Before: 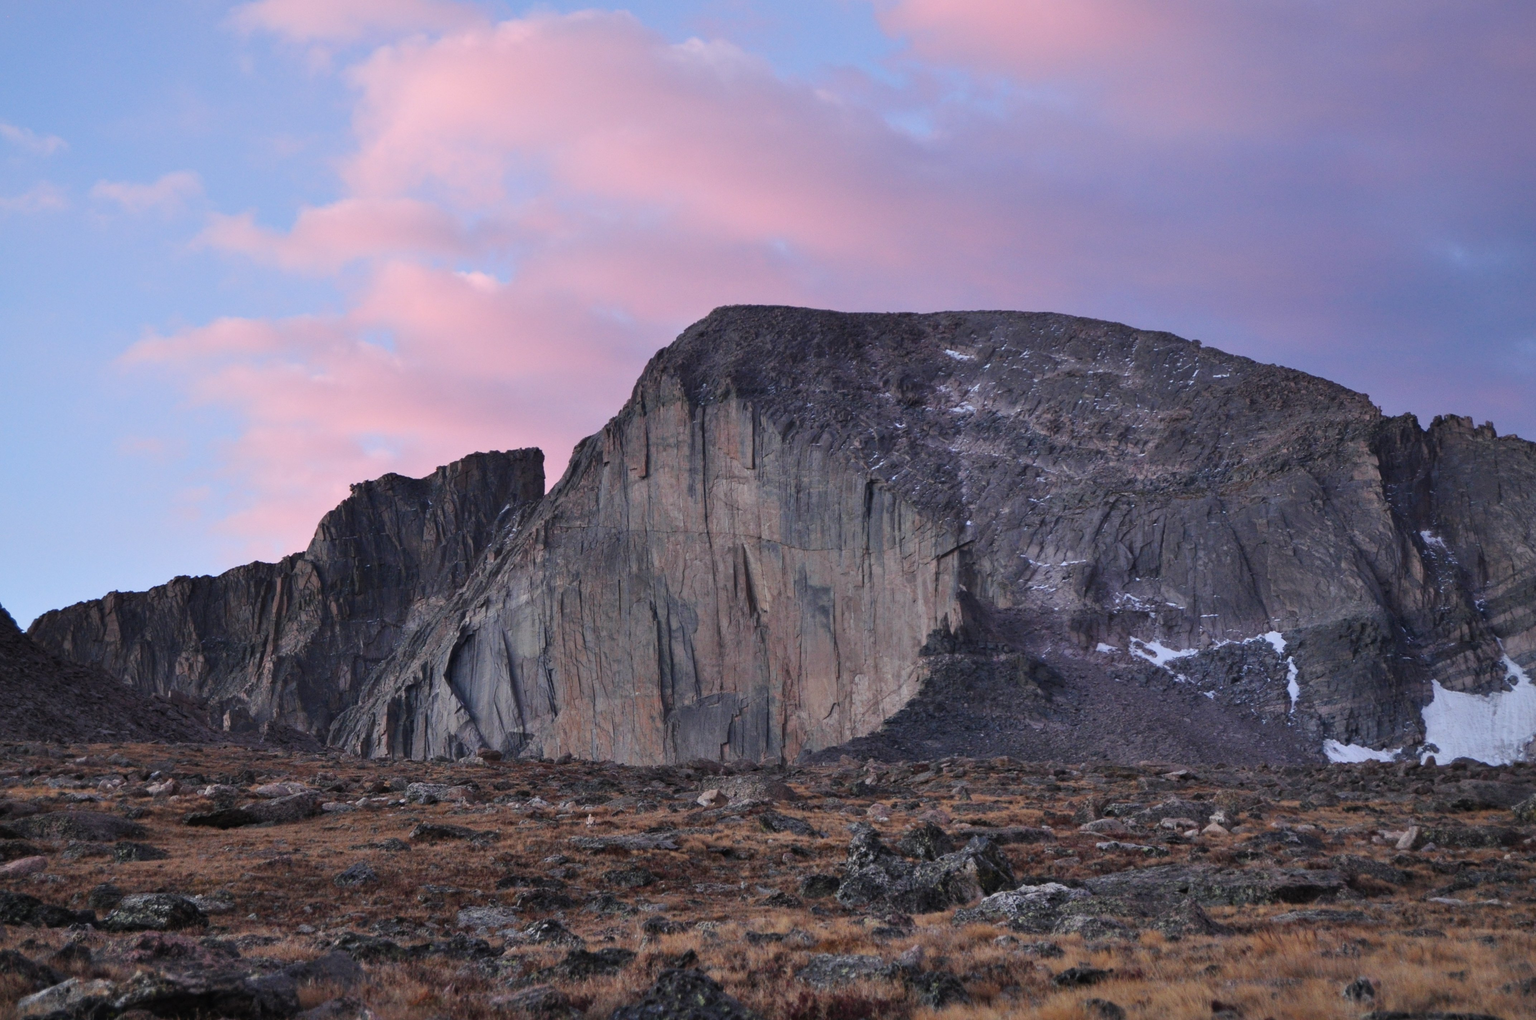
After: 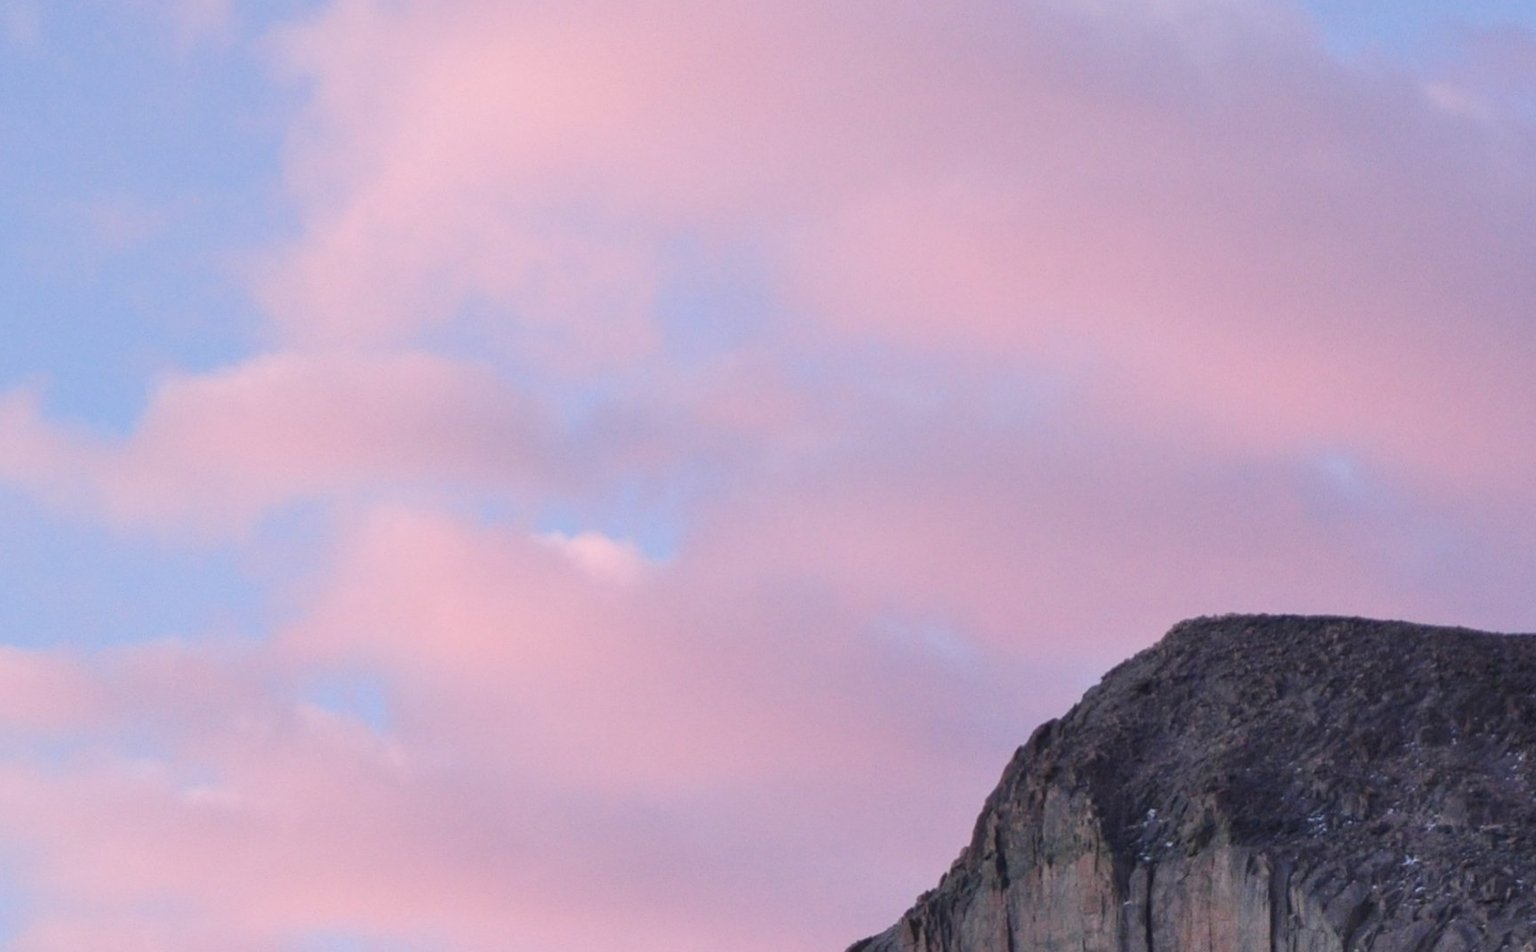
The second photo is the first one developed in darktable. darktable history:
crop: left 15.452%, top 5.459%, right 43.956%, bottom 56.62%
tone equalizer: -7 EV 0.18 EV, -6 EV 0.12 EV, -5 EV 0.08 EV, -4 EV 0.04 EV, -2 EV -0.02 EV, -1 EV -0.04 EV, +0 EV -0.06 EV, luminance estimator HSV value / RGB max
